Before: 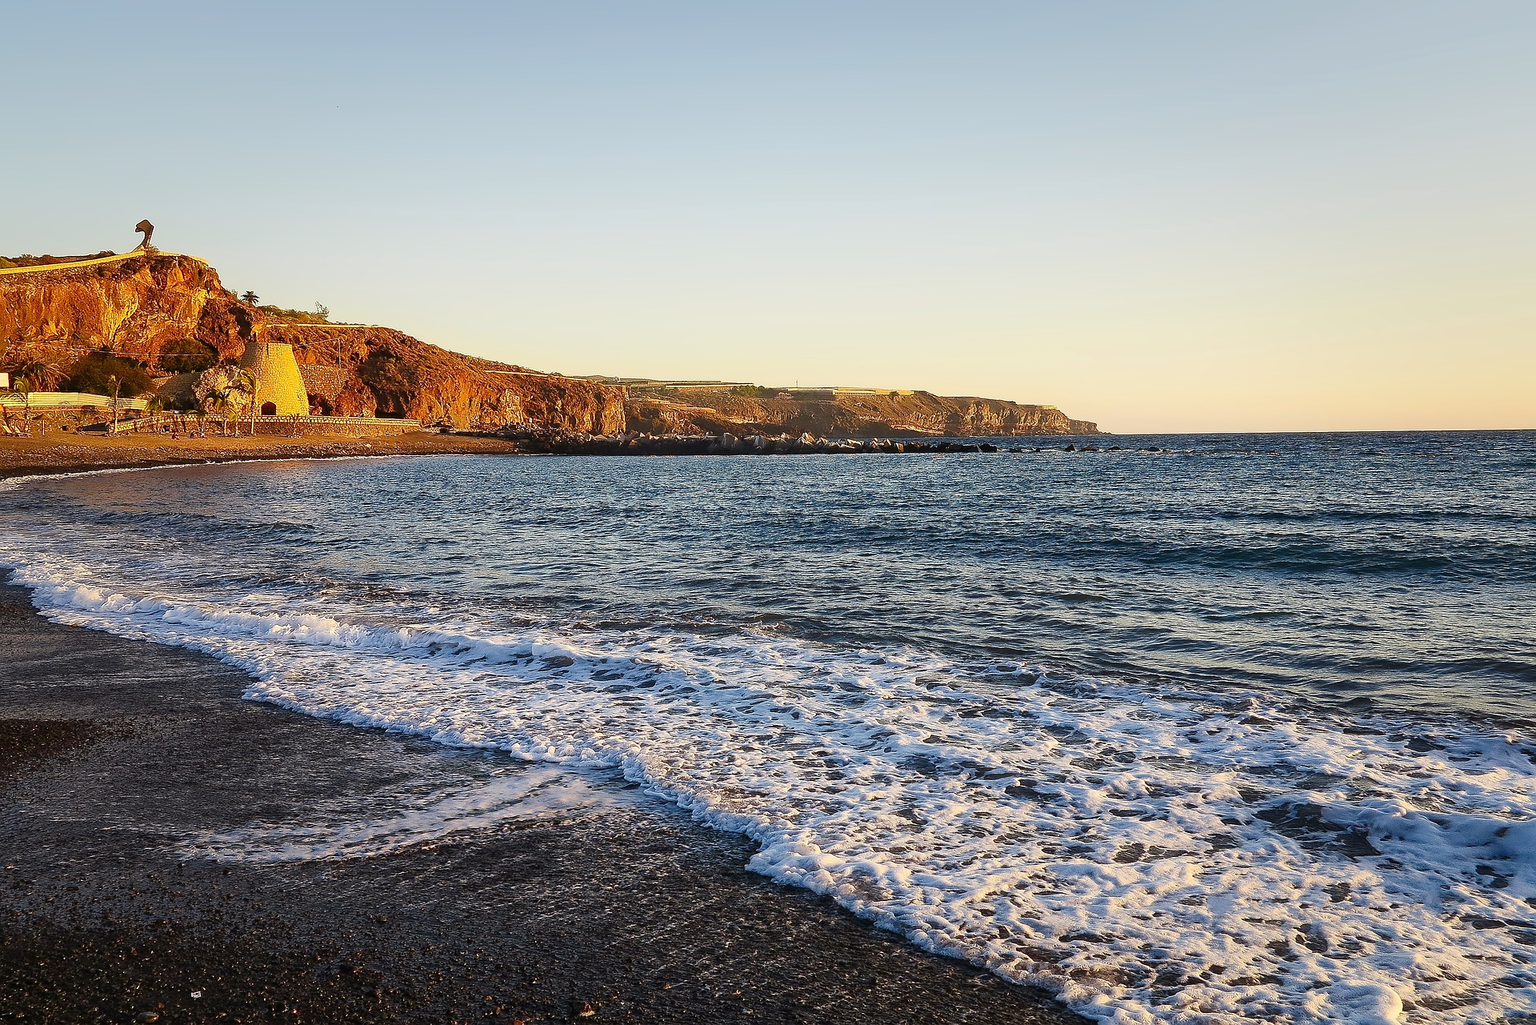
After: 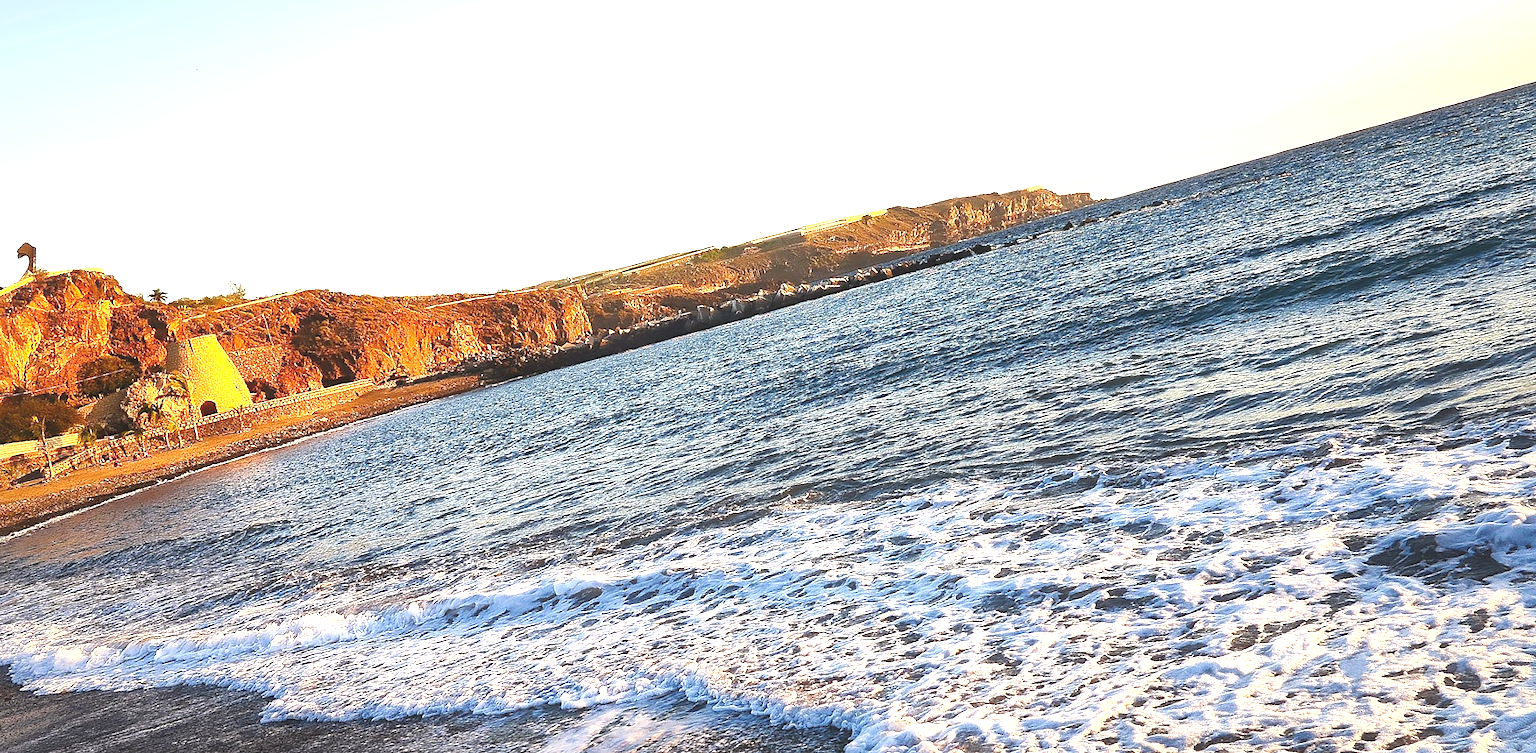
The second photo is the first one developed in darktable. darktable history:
local contrast: mode bilateral grid, contrast 20, coarseness 50, detail 171%, midtone range 0.2
exposure: black level correction -0.005, exposure 1.002 EV, compensate highlight preservation false
contrast equalizer: y [[0.46, 0.454, 0.451, 0.451, 0.455, 0.46], [0.5 ×6], [0.5 ×6], [0 ×6], [0 ×6]]
rotate and perspective: rotation -14.8°, crop left 0.1, crop right 0.903, crop top 0.25, crop bottom 0.748
